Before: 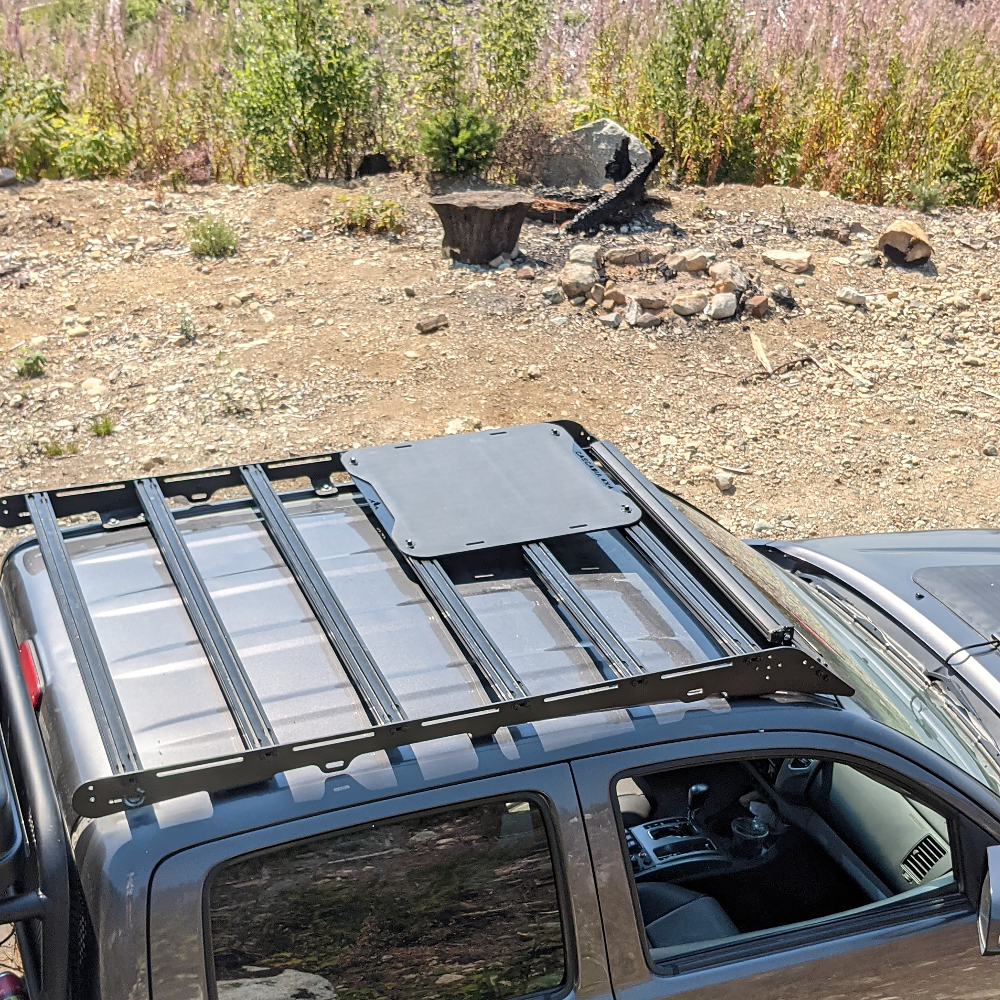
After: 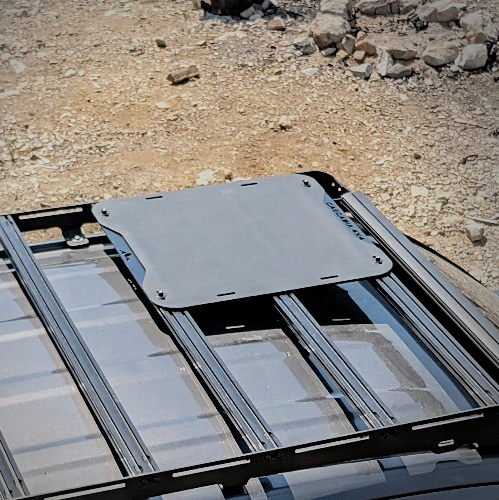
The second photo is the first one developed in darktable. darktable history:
haze removal: compatibility mode true, adaptive false
exposure: exposure -0.21 EV, compensate highlight preservation false
filmic rgb: black relative exposure -5 EV, hardness 2.88, contrast 1.1
crop: left 25%, top 25%, right 25%, bottom 25%
vignetting: center (-0.15, 0.013)
